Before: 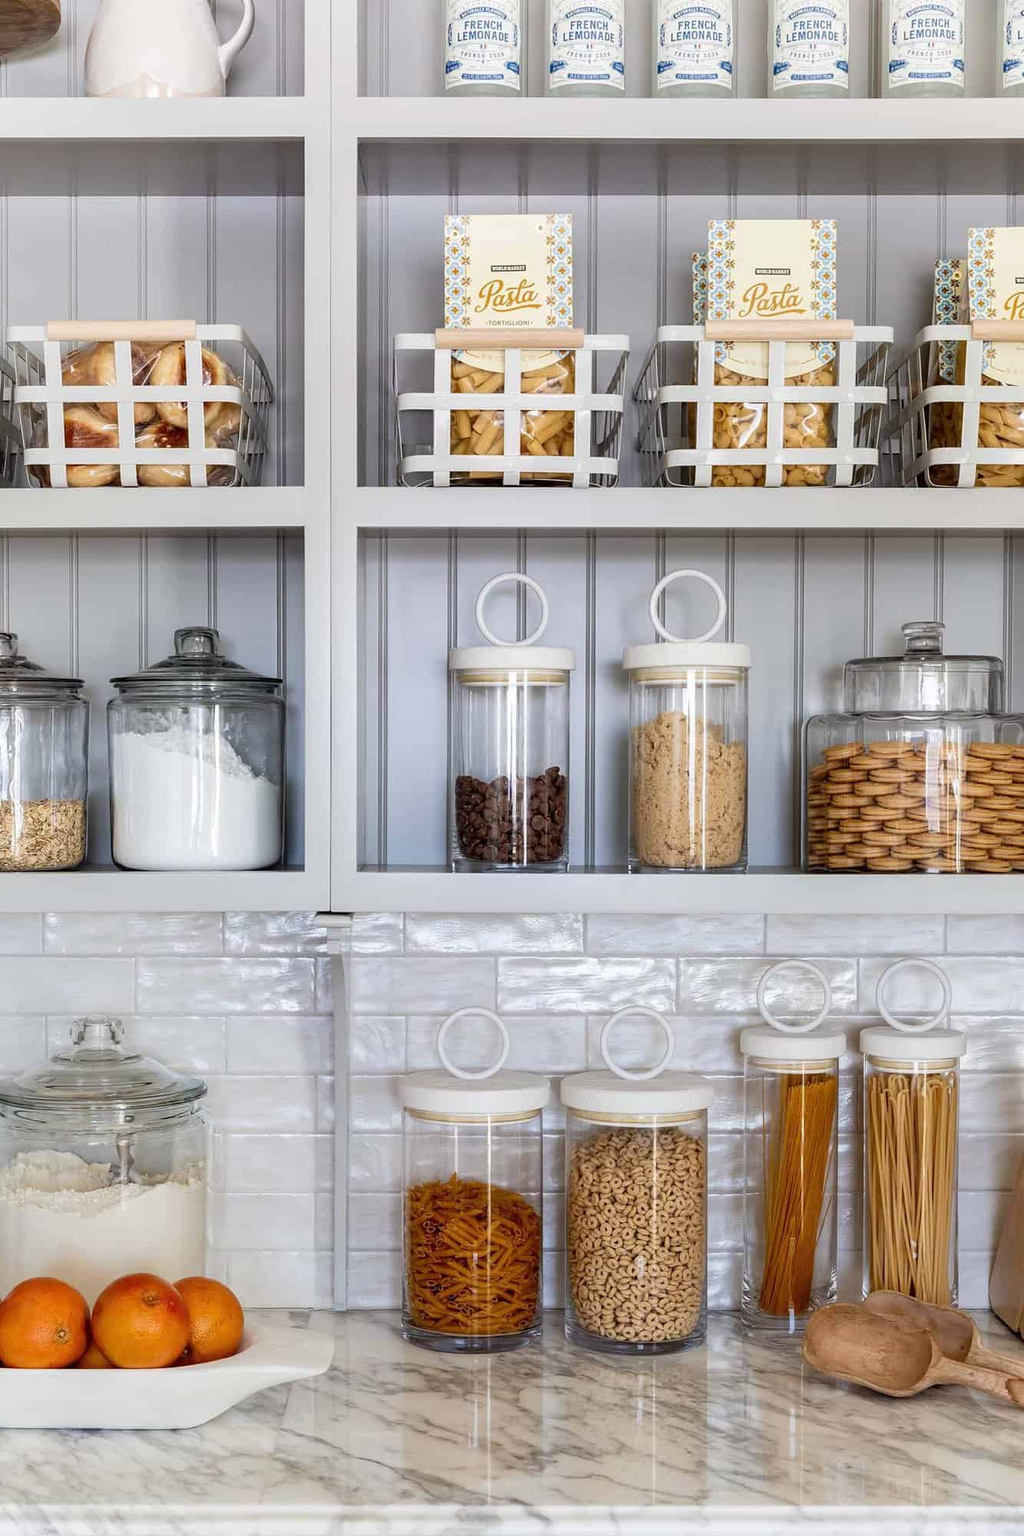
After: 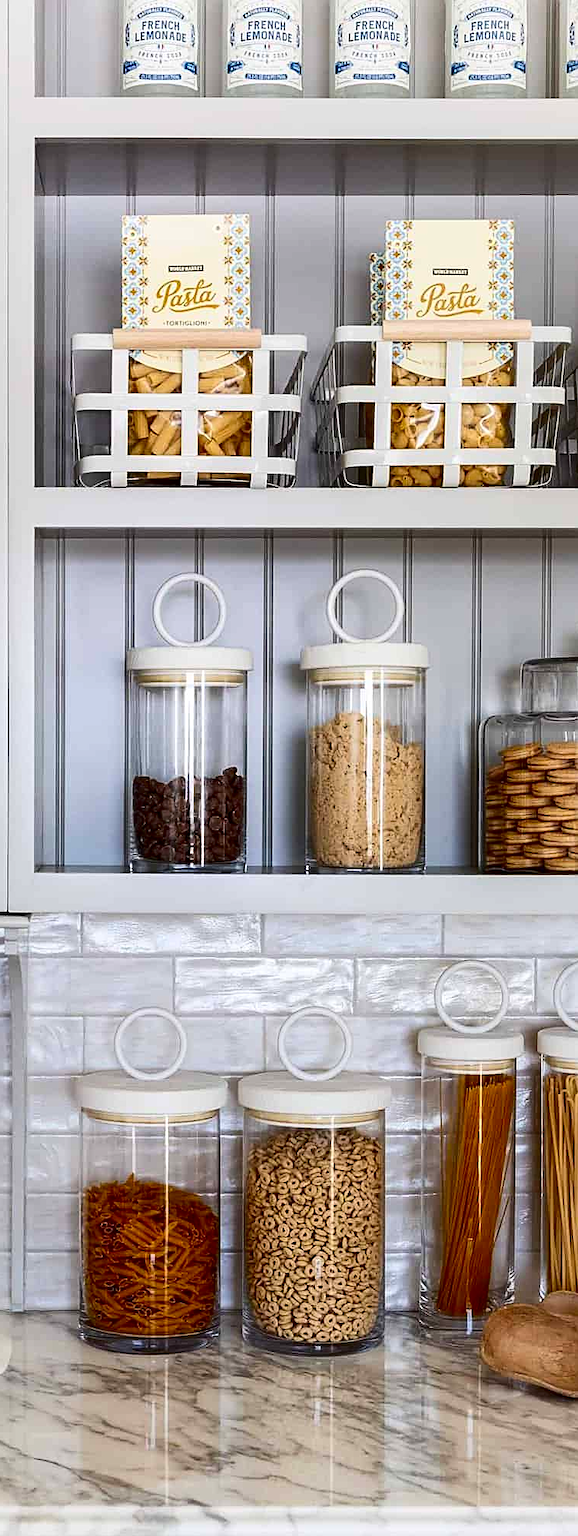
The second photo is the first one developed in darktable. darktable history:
crop: left 31.554%, top 0.019%, right 11.906%
sharpen: on, module defaults
contrast brightness saturation: contrast 0.188, brightness -0.1, saturation 0.211
